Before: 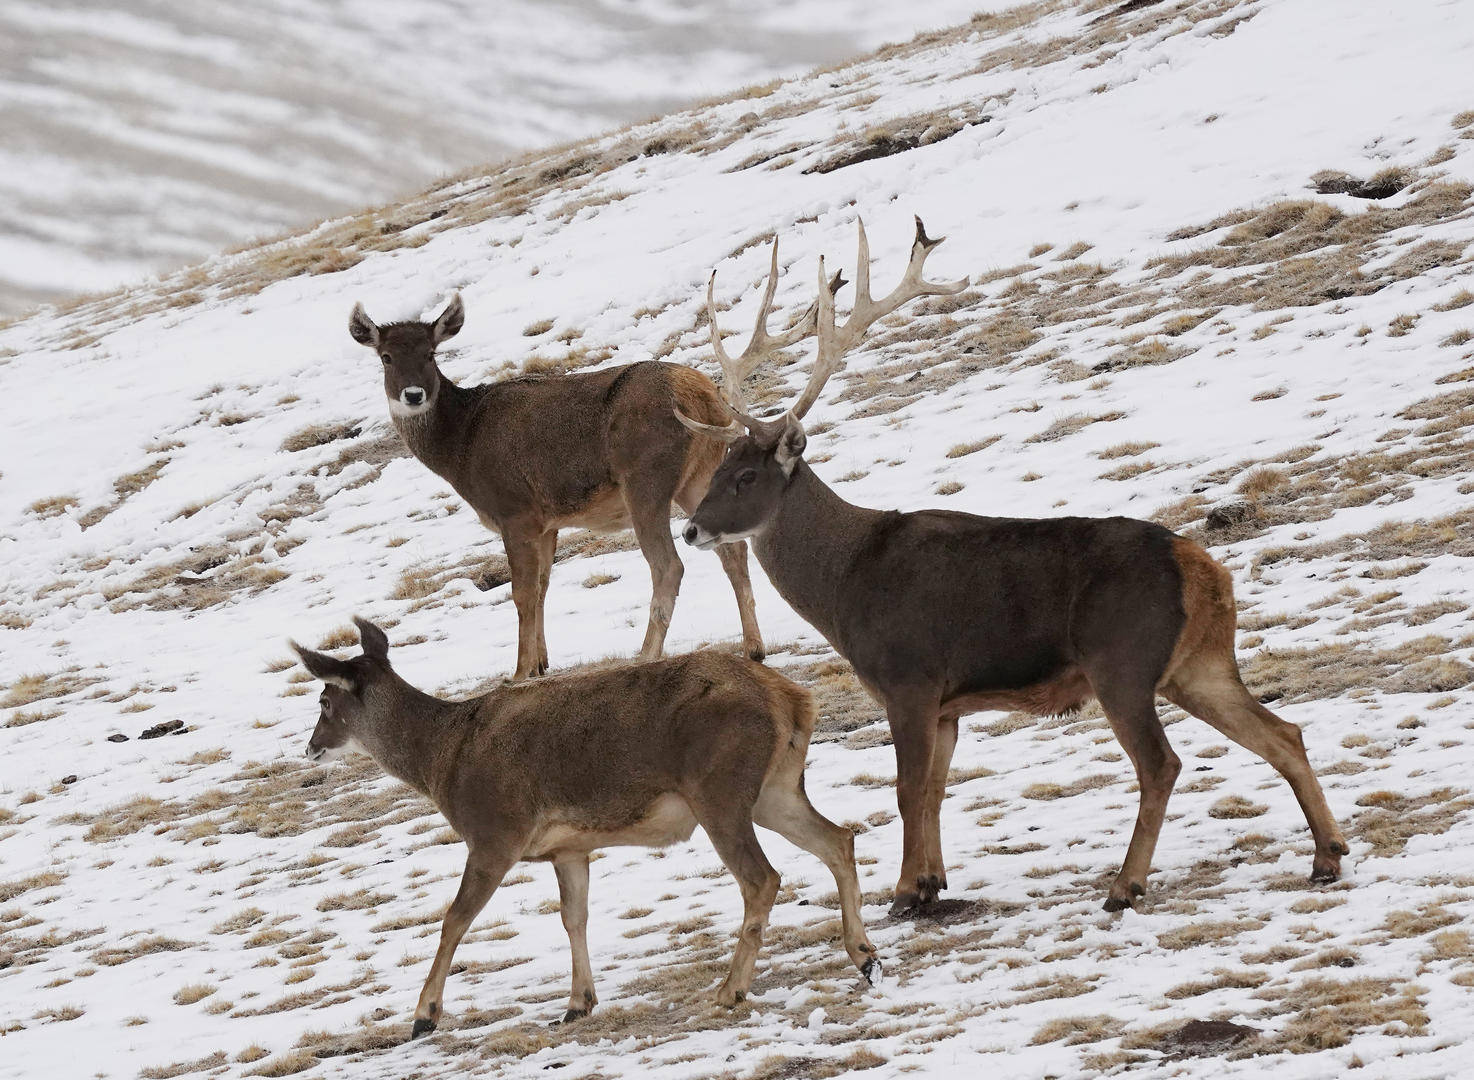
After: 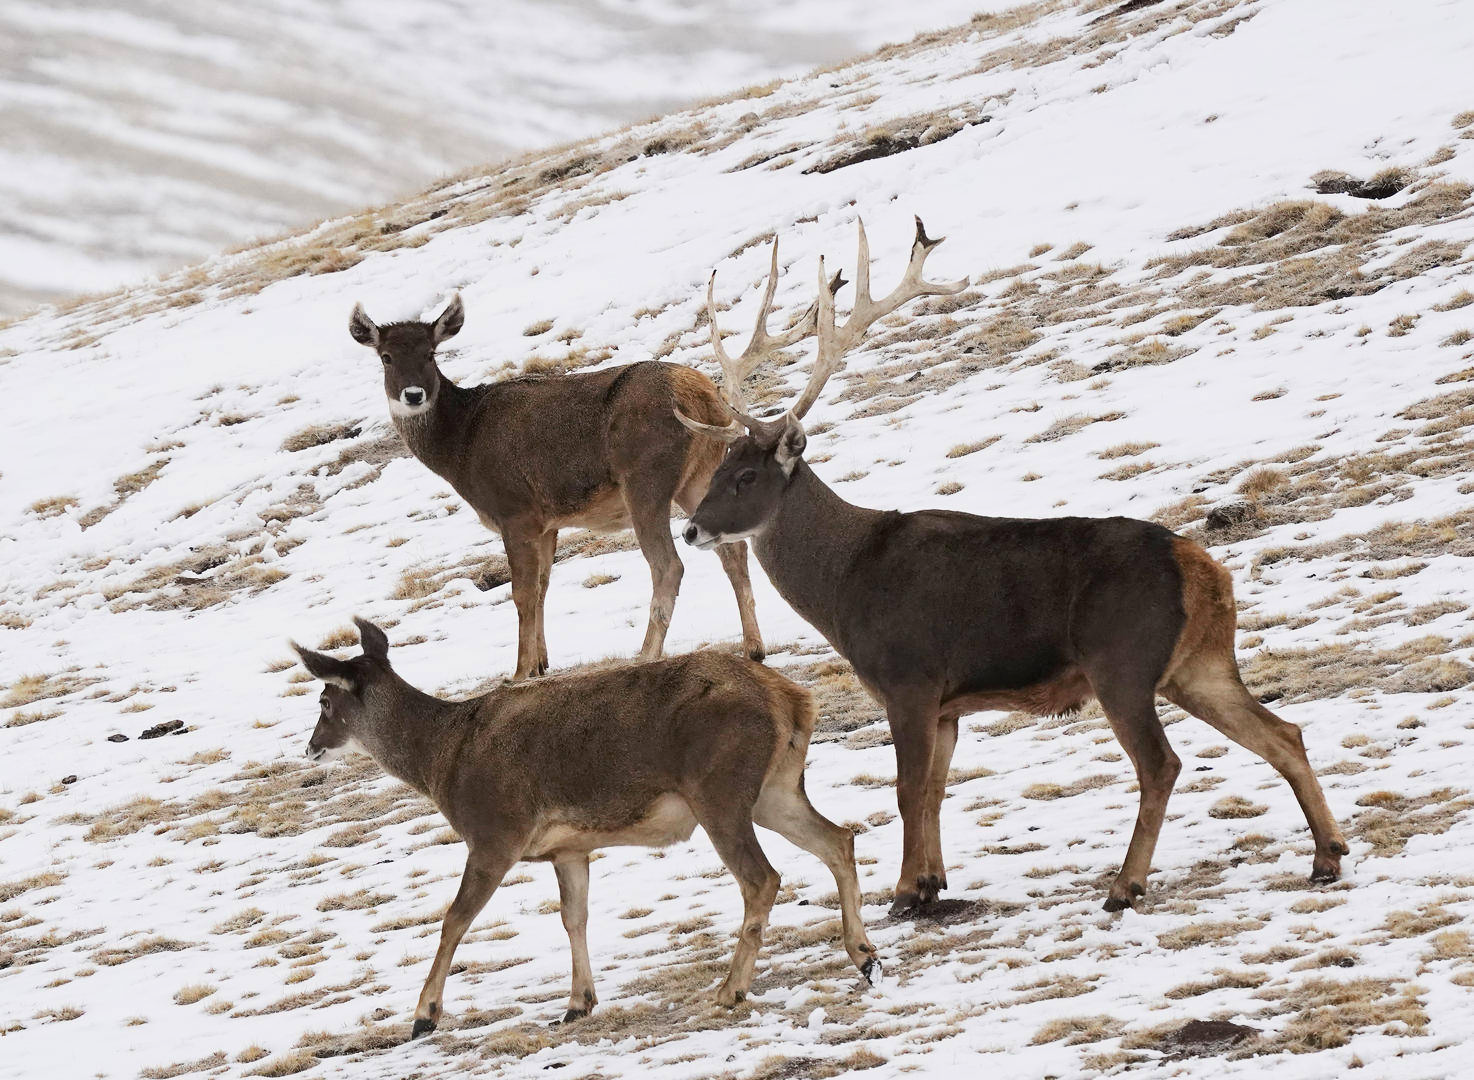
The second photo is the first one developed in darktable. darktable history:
rotate and perspective: automatic cropping original format, crop left 0, crop top 0
tone curve: curves: ch0 [(0.016, 0.023) (0.248, 0.252) (0.732, 0.797) (1, 1)], color space Lab, linked channels, preserve colors none
